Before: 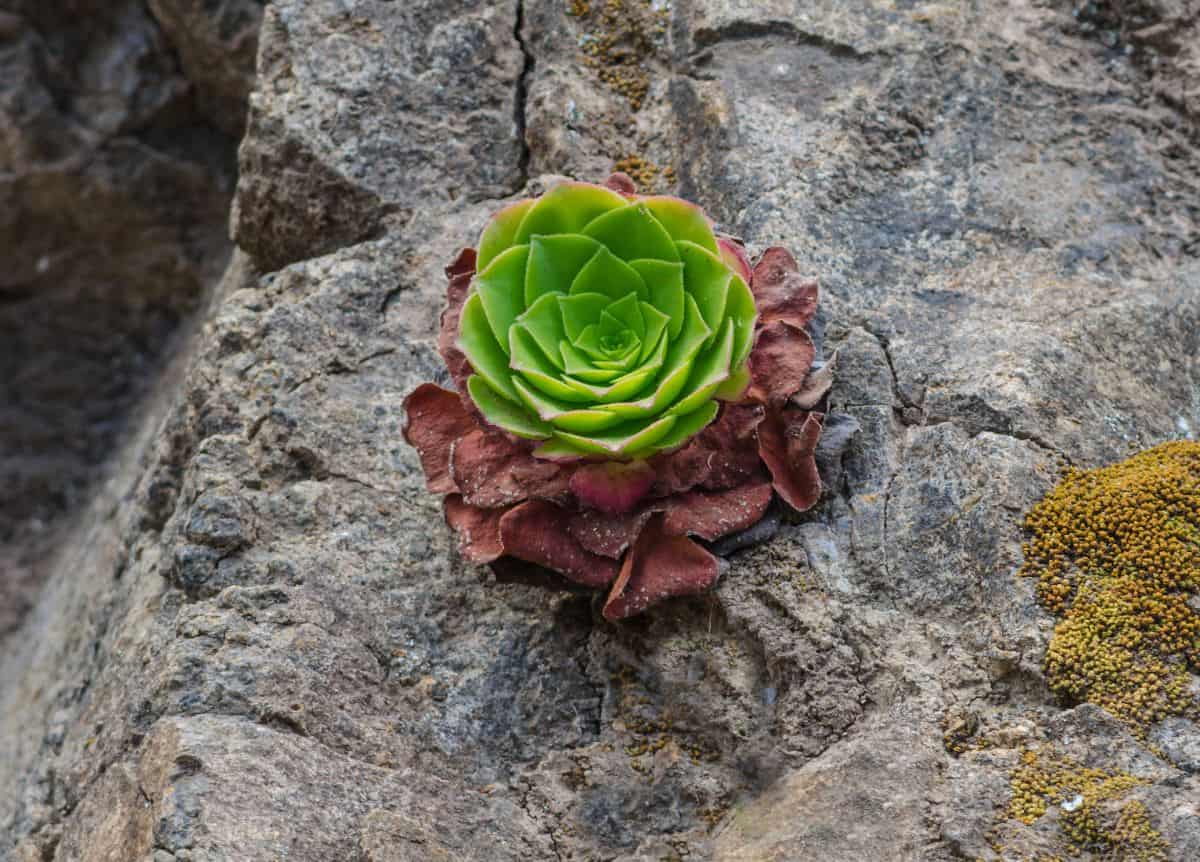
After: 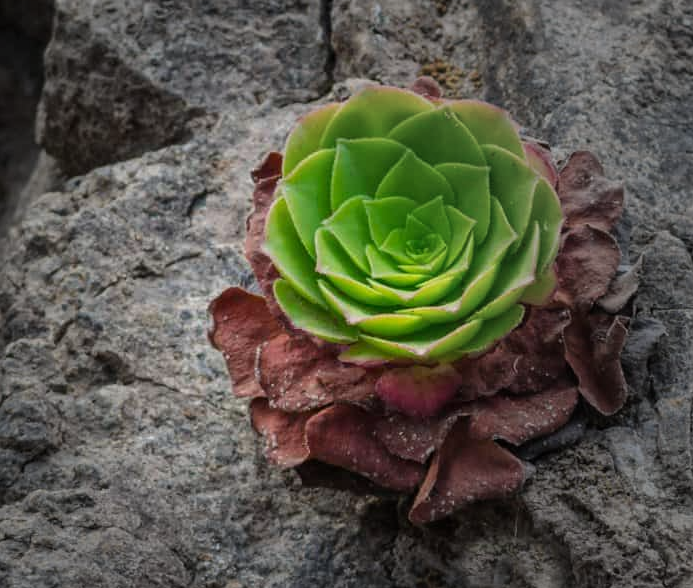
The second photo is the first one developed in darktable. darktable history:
crop: left 16.202%, top 11.208%, right 26.045%, bottom 20.557%
vignetting: fall-off start 33.76%, fall-off radius 64.94%, brightness -0.575, center (-0.12, -0.002), width/height ratio 0.959
